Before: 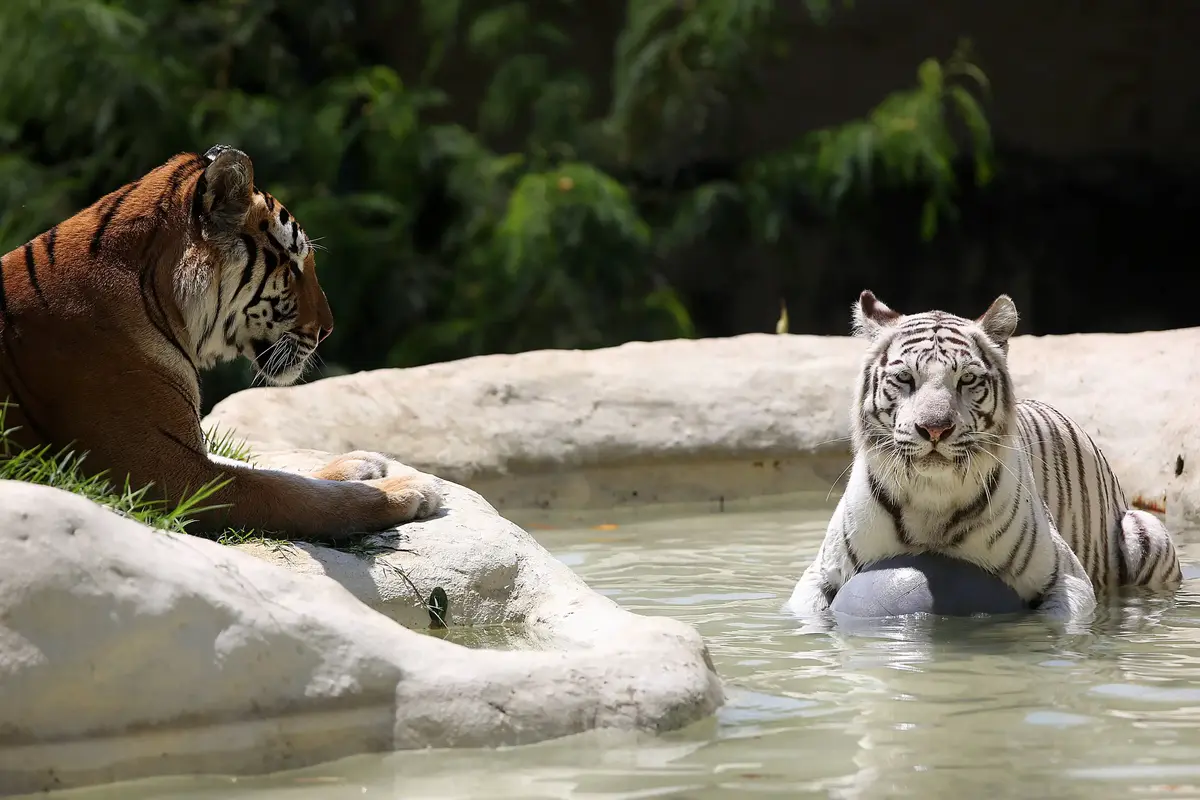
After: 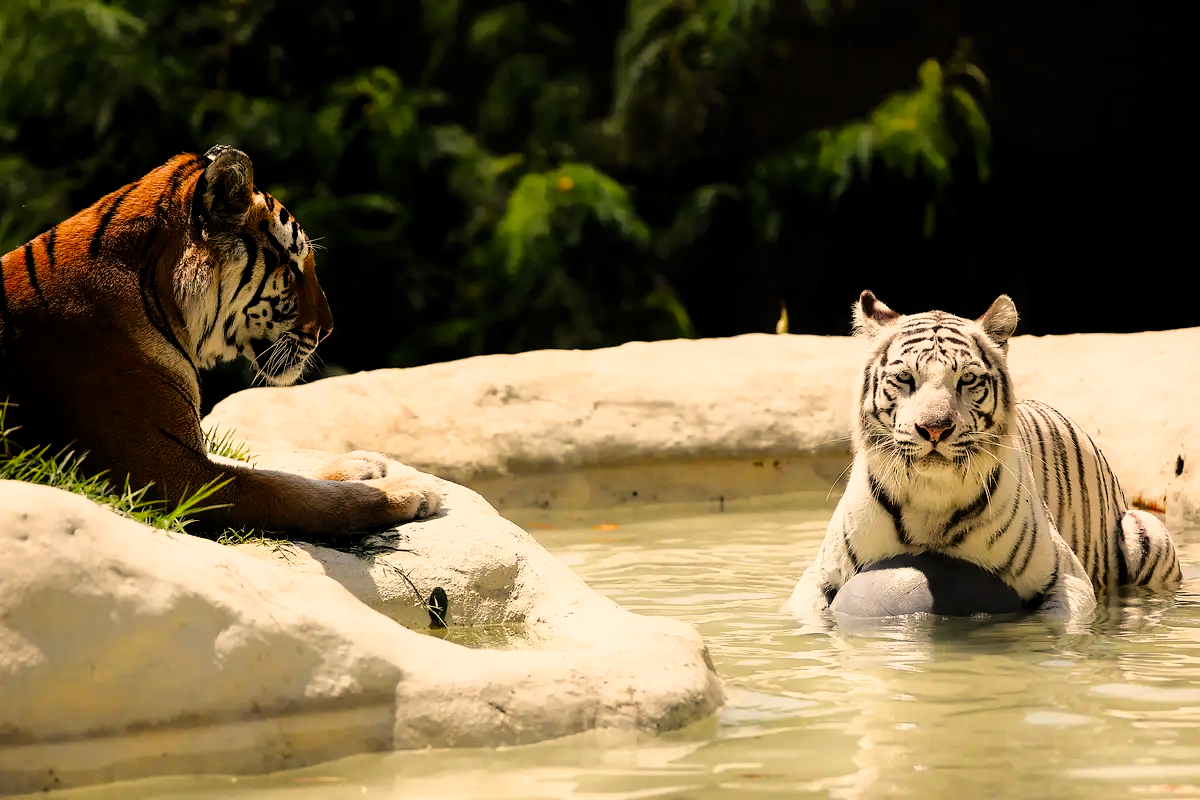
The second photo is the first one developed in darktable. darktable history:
filmic rgb: black relative exposure -7.75 EV, white relative exposure 4.4 EV, threshold 3 EV, target black luminance 0%, hardness 3.76, latitude 50.51%, contrast 1.074, highlights saturation mix 10%, shadows ↔ highlights balance -0.22%, color science v4 (2020), enable highlight reconstruction true
exposure: exposure 0.657 EV, compensate highlight preservation false
white balance: red 1.123, blue 0.83
tone curve: curves: ch0 [(0, 0) (0.224, 0.12) (0.375, 0.296) (0.528, 0.472) (0.681, 0.634) (0.8, 0.766) (0.873, 0.877) (1, 1)], preserve colors basic power
